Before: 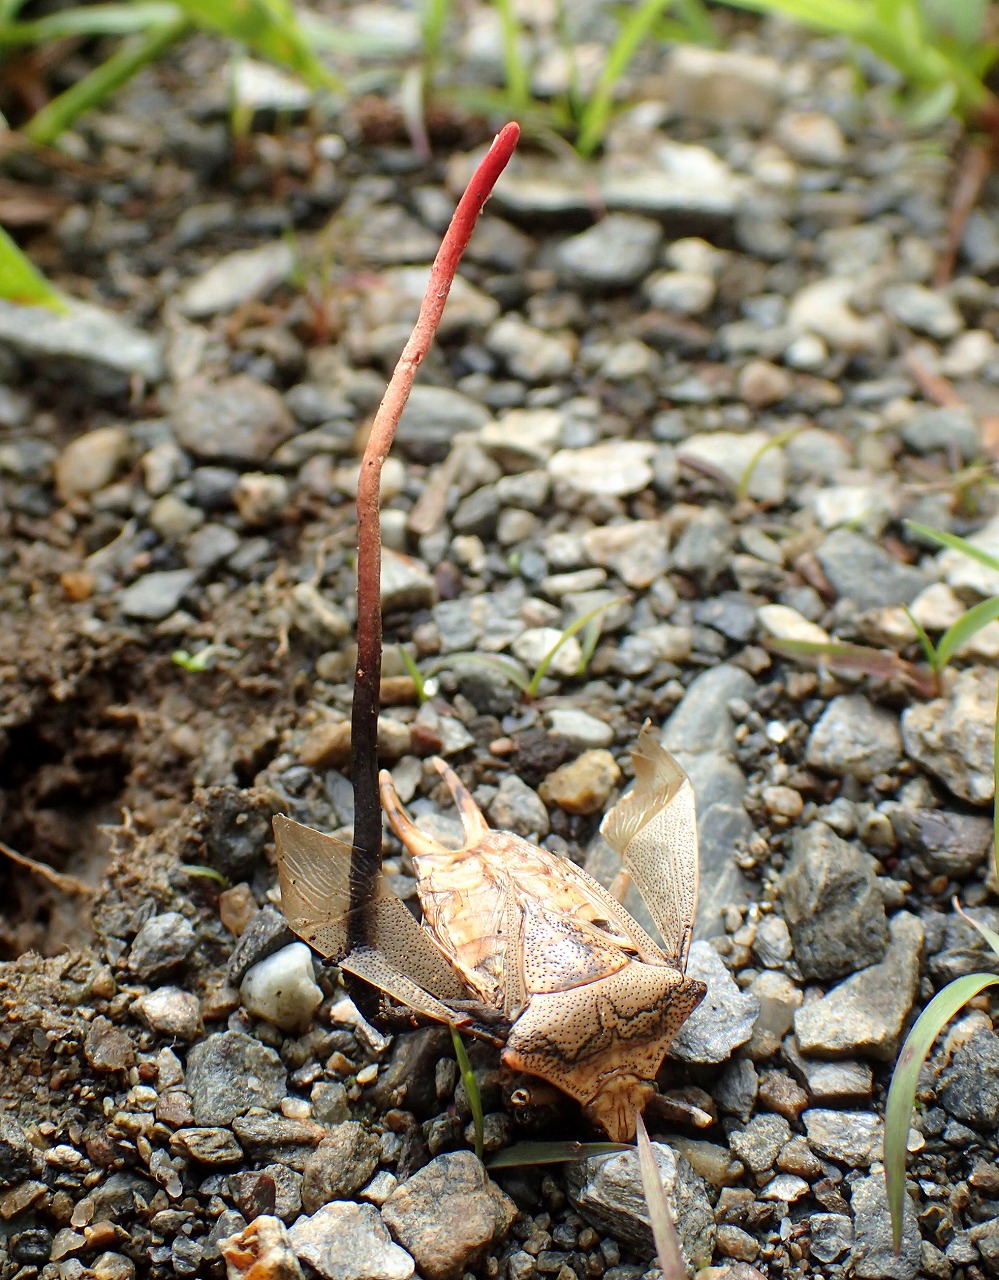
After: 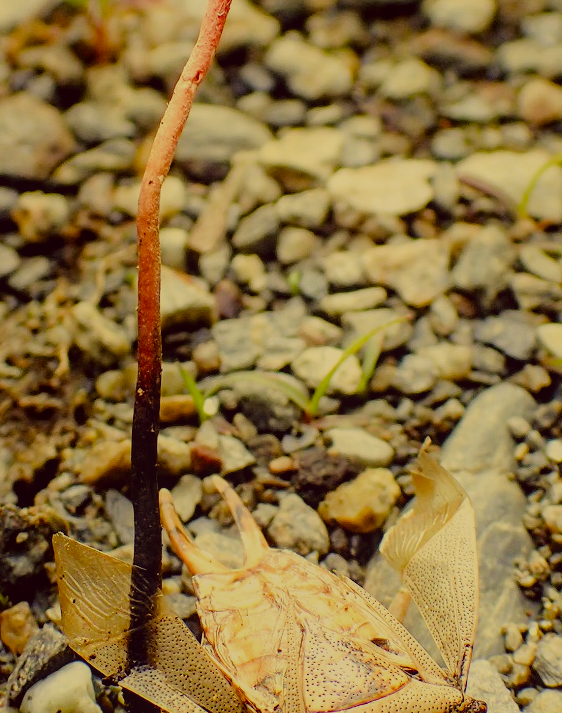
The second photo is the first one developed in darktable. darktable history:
color balance rgb: perceptual saturation grading › global saturation 46.155%, perceptual saturation grading › highlights -50.436%, perceptual saturation grading › shadows 30.799%
crop and rotate: left 22.042%, top 22.007%, right 21.649%, bottom 22.231%
color correction: highlights a* -0.625, highlights b* 39.96, shadows a* 9.3, shadows b* -0.688
local contrast: detail 110%
filmic rgb: black relative exposure -6.16 EV, white relative exposure 6.95 EV, hardness 2.24, iterations of high-quality reconstruction 0
